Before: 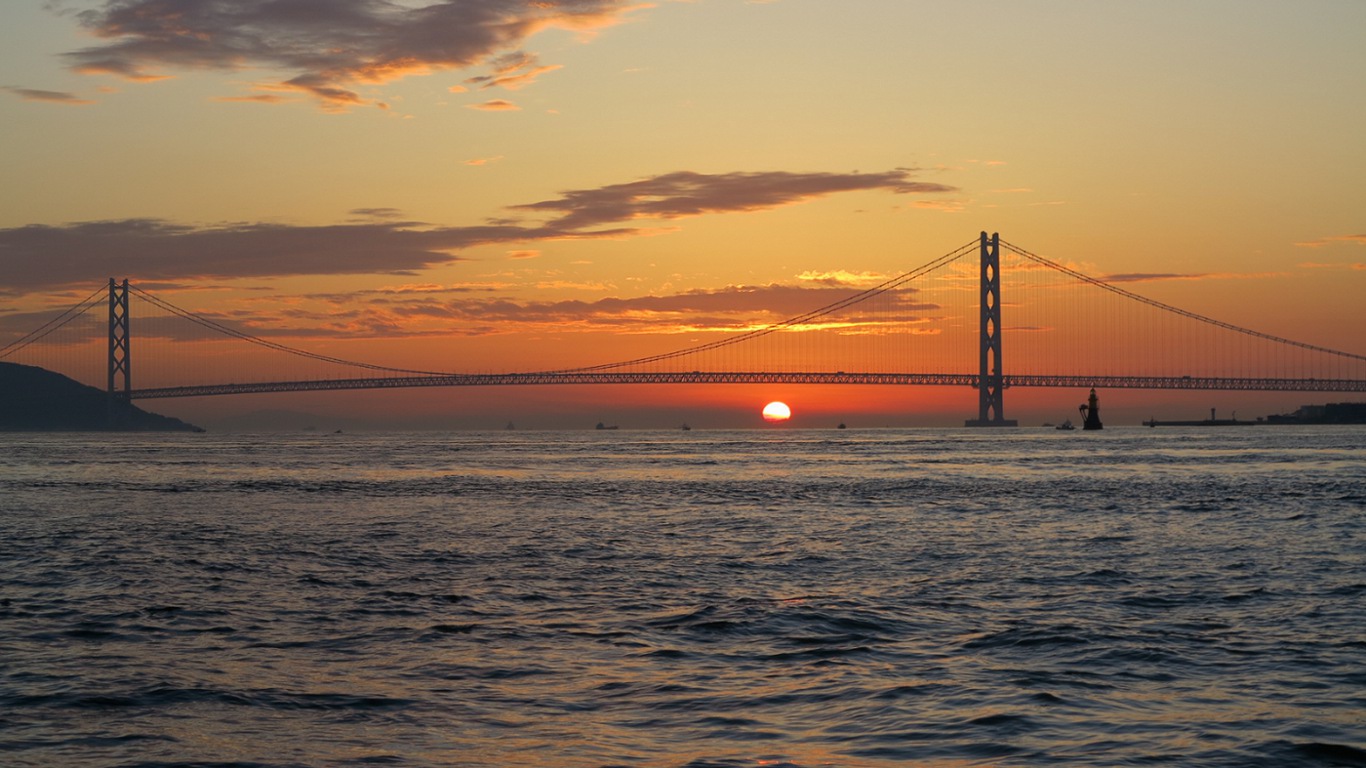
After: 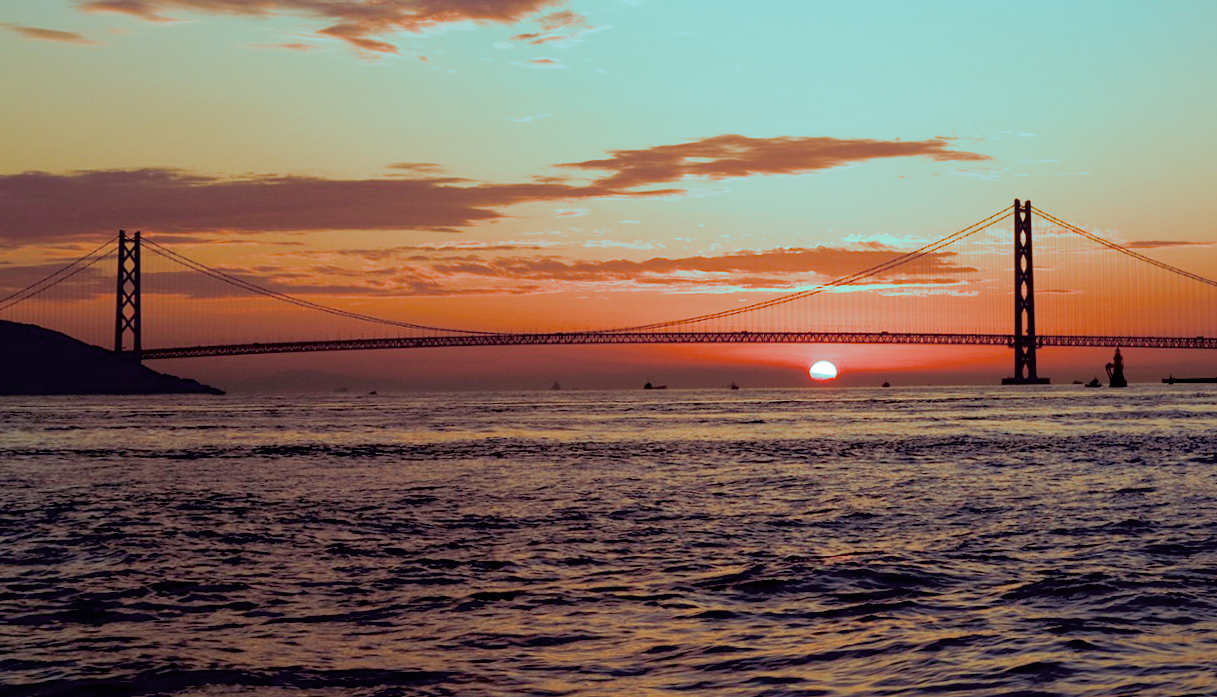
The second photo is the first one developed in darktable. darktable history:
velvia: strength 45%
exposure: black level correction 0.031, exposure 0.304 EV, compensate highlight preservation false
crop: right 9.509%, bottom 0.031%
split-toning: shadows › hue 327.6°, highlights › hue 198°, highlights › saturation 0.55, balance -21.25, compress 0%
contrast brightness saturation: contrast 0.05, brightness 0.06, saturation 0.01
rotate and perspective: rotation -0.013°, lens shift (vertical) -0.027, lens shift (horizontal) 0.178, crop left 0.016, crop right 0.989, crop top 0.082, crop bottom 0.918
